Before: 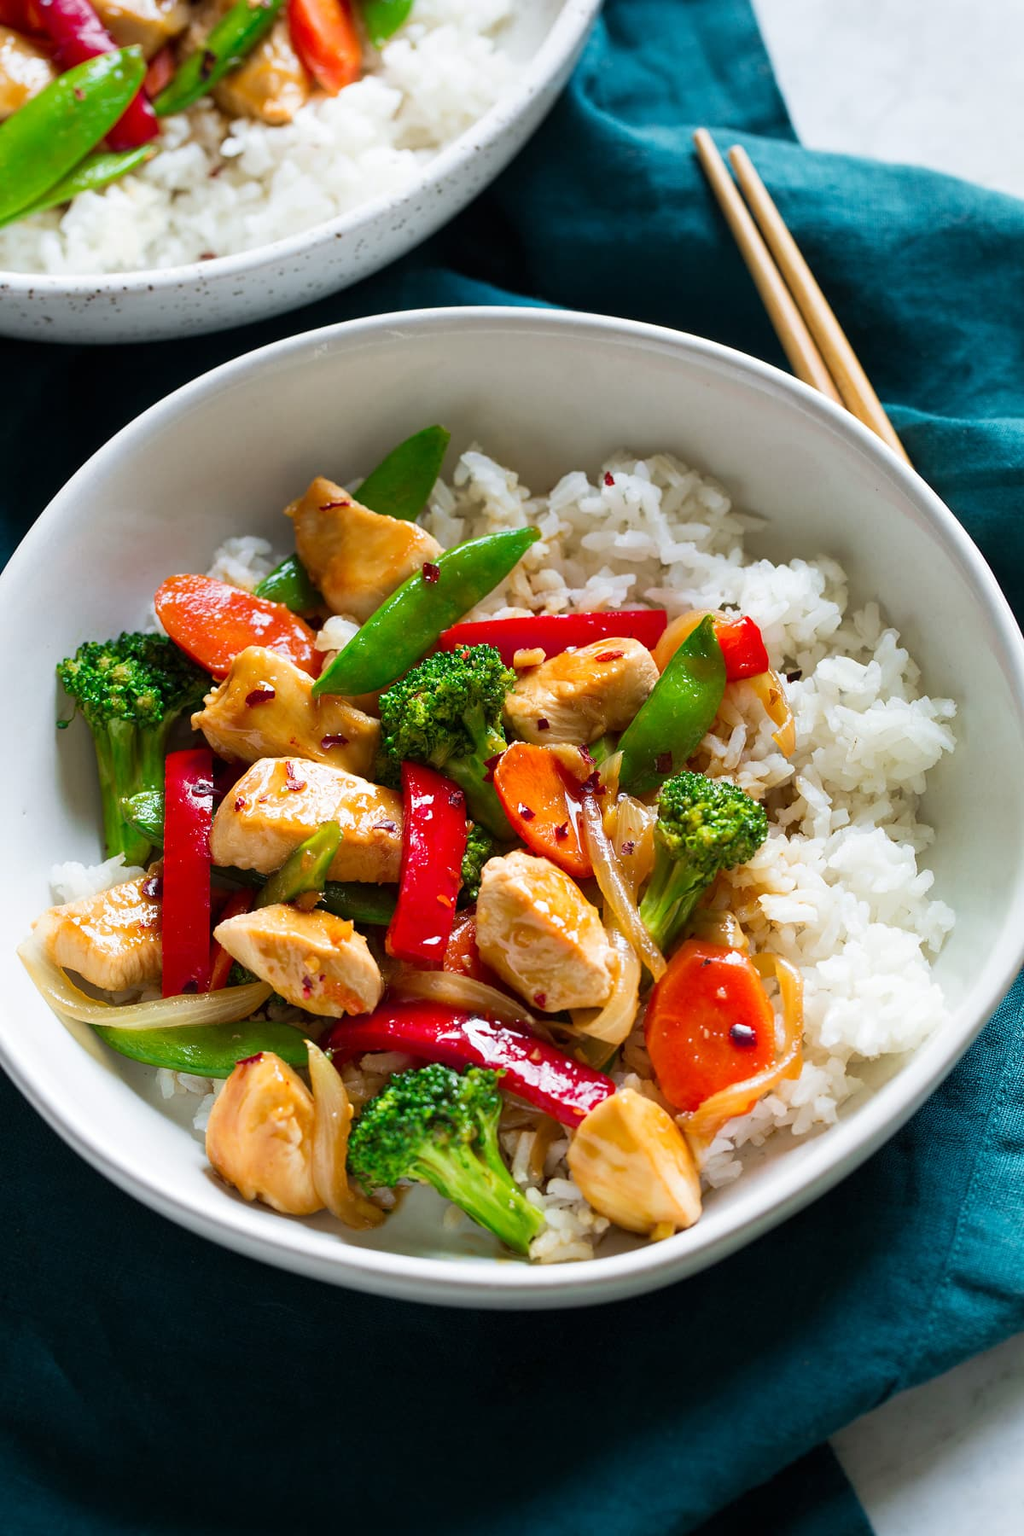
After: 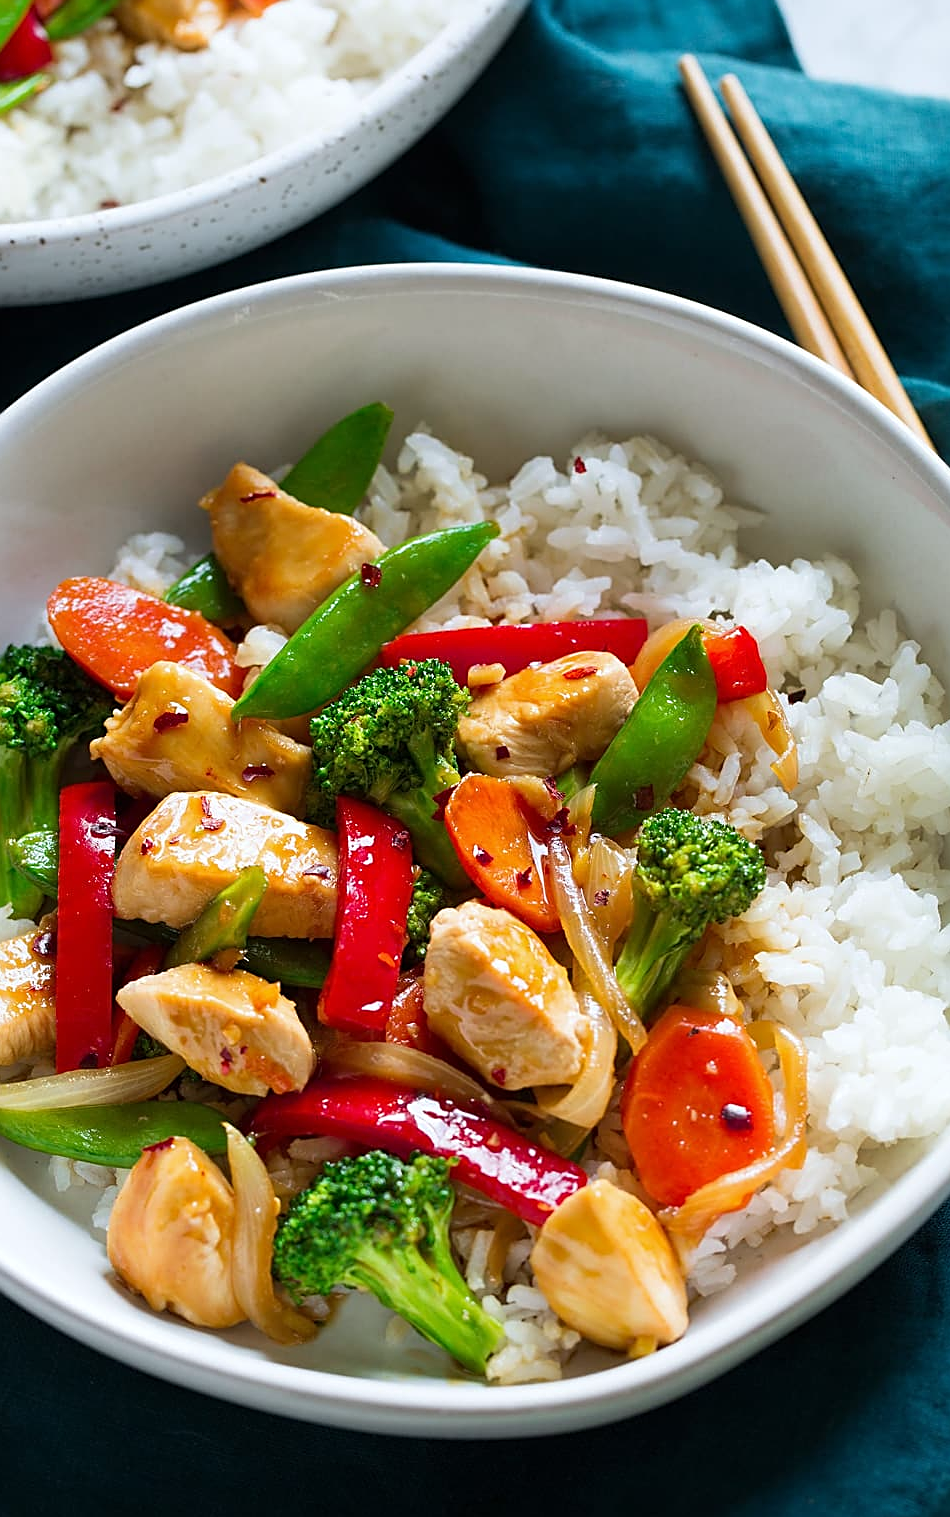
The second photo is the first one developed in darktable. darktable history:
crop: left 11.225%, top 5.381%, right 9.565%, bottom 10.314%
white balance: red 0.982, blue 1.018
sharpen: amount 0.55
